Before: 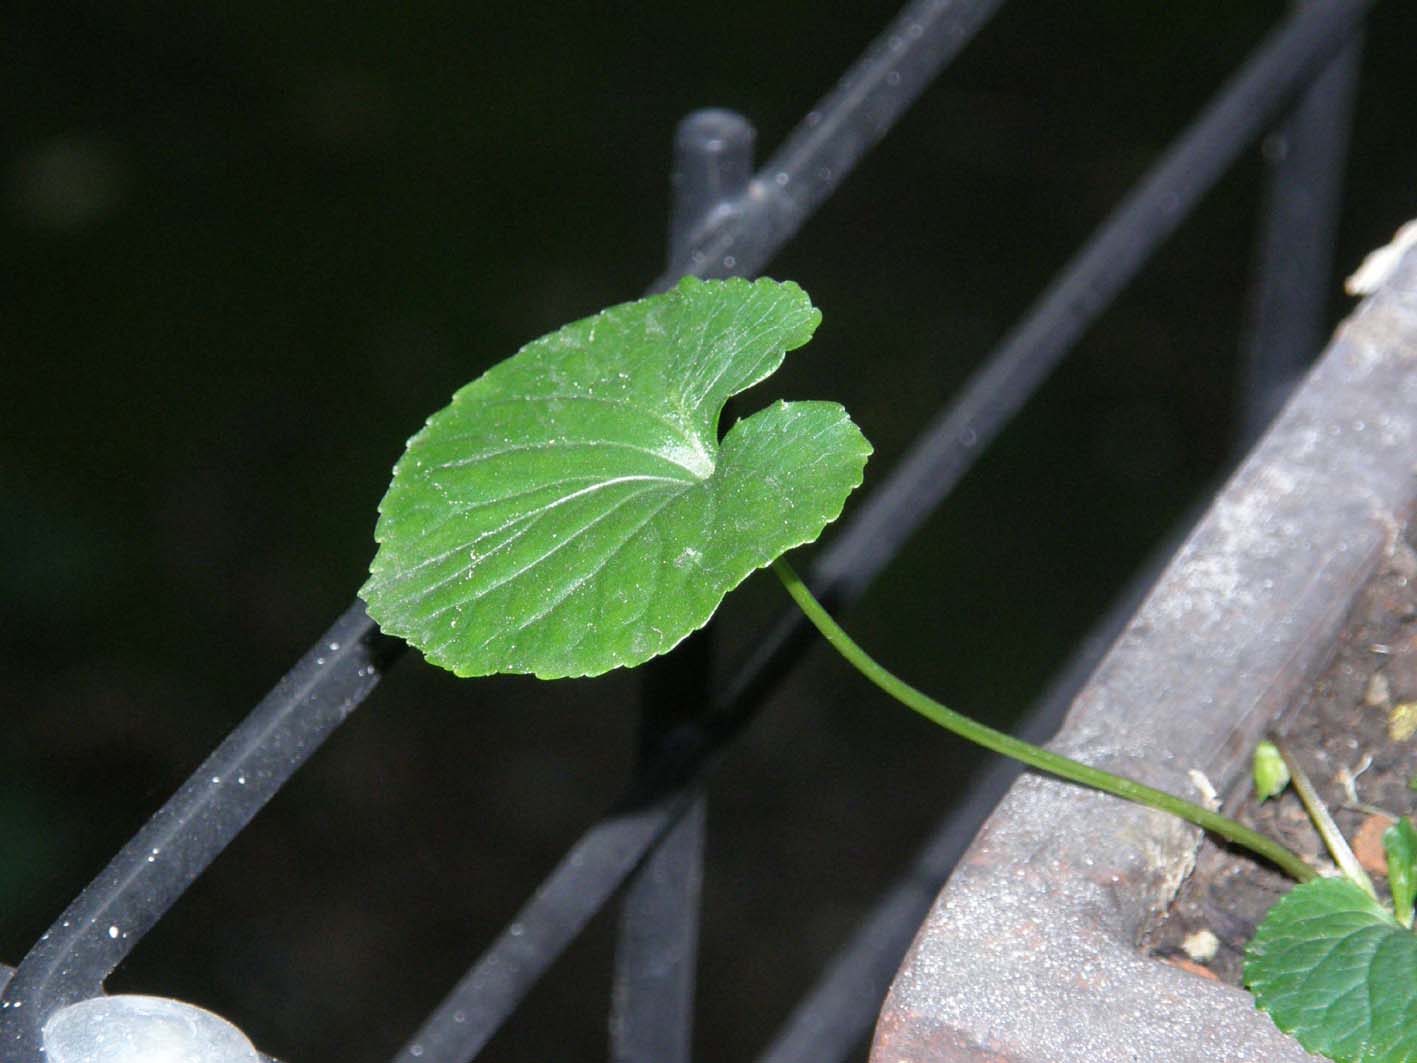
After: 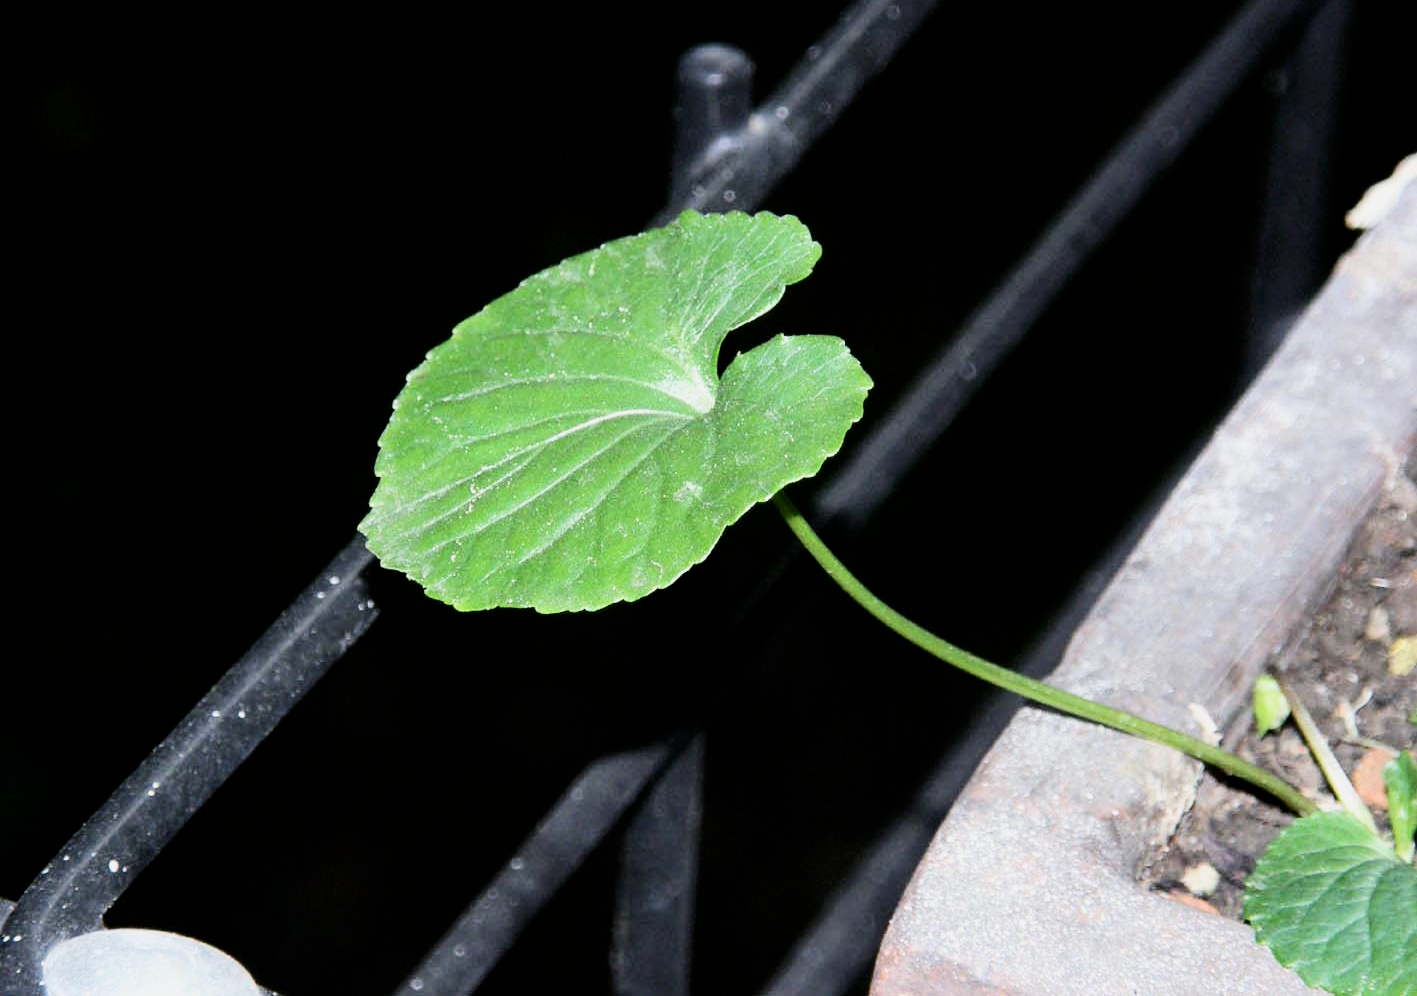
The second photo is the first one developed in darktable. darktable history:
crop and rotate: top 6.25%
filmic rgb: black relative exposure -5 EV, hardness 2.88, contrast 1.3, highlights saturation mix -30%
exposure: exposure 0.2 EV, compensate highlight preservation false
contrast brightness saturation: contrast 0.22
